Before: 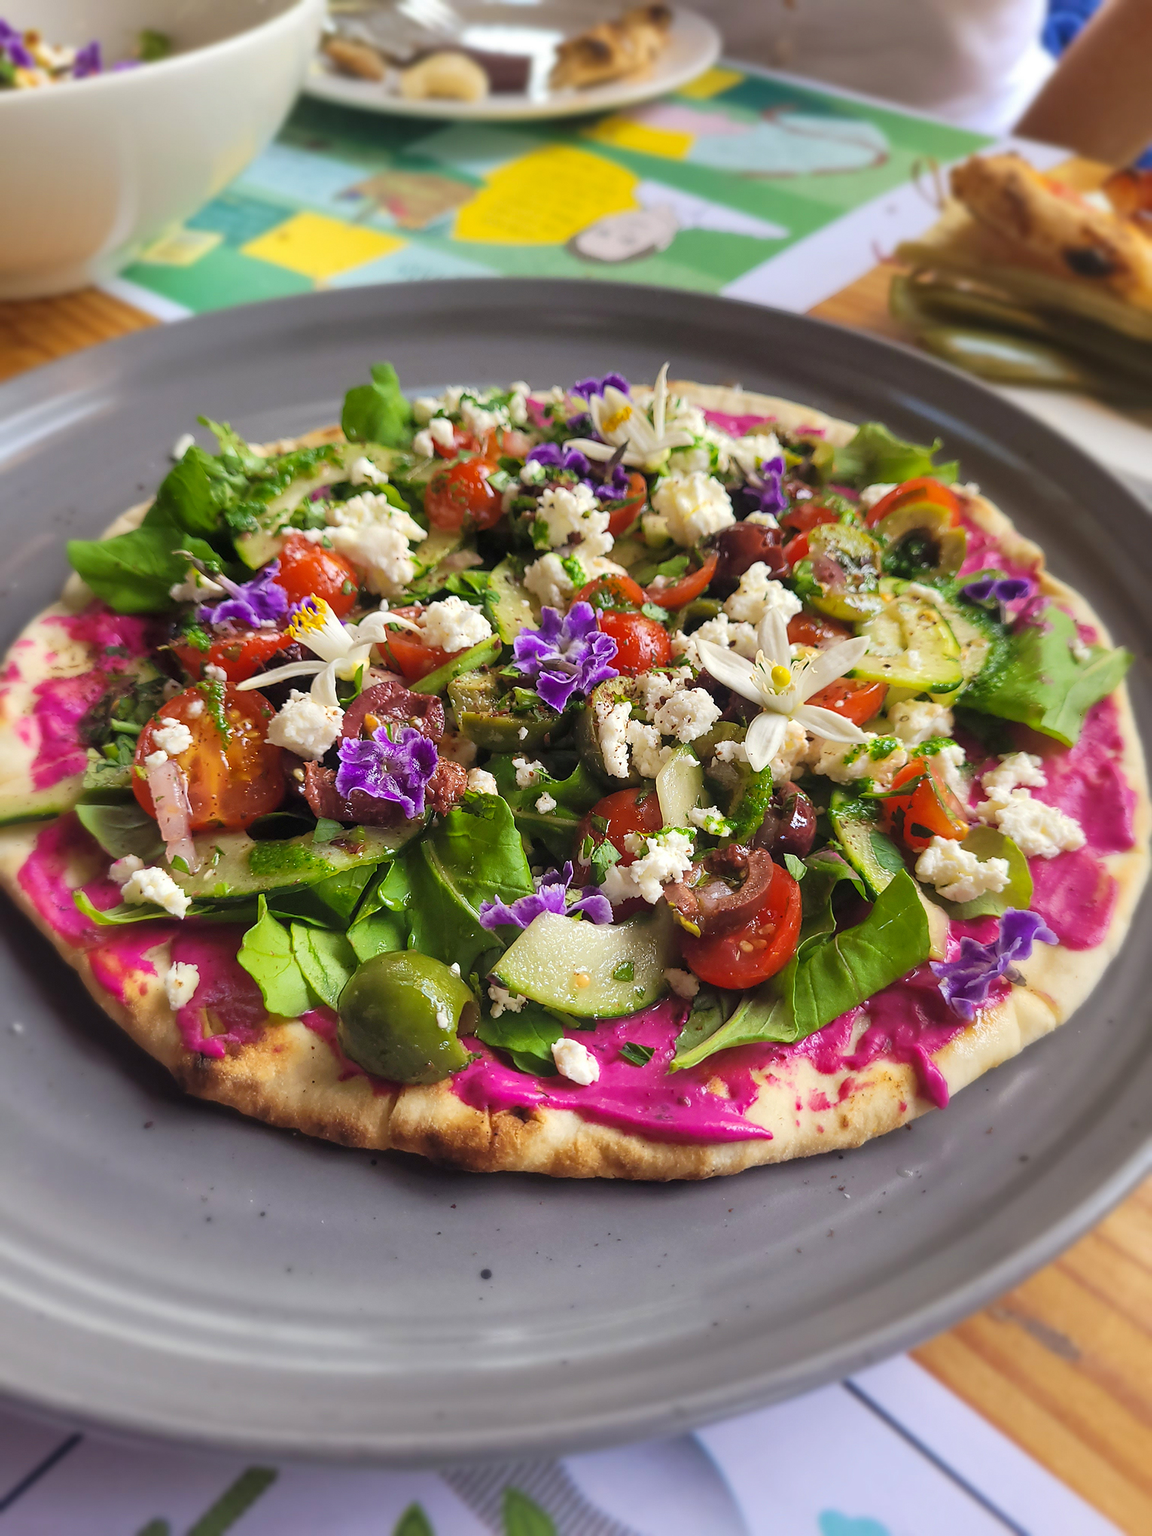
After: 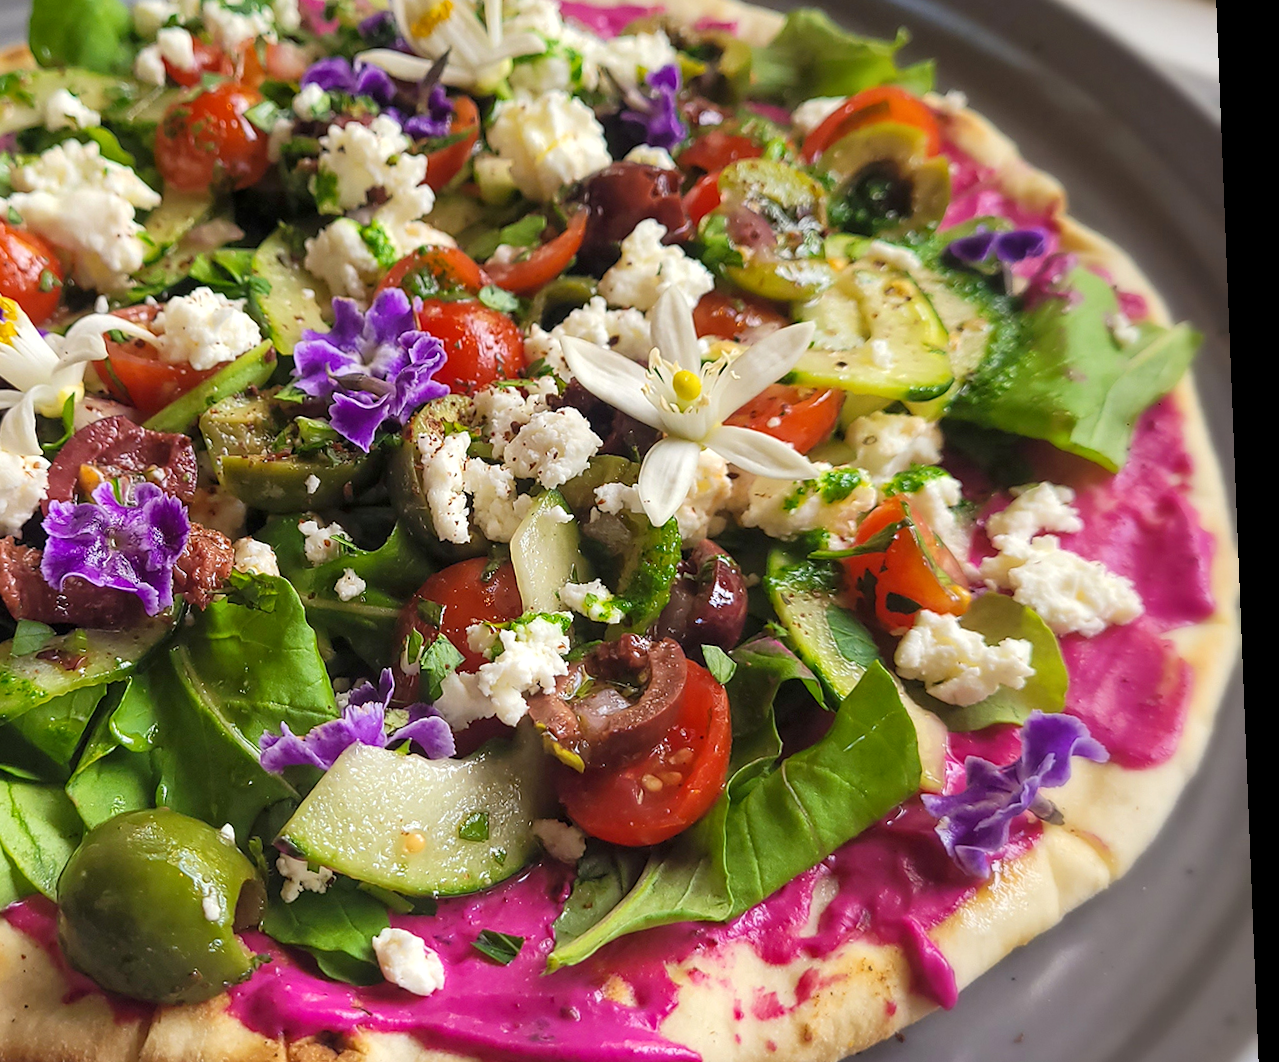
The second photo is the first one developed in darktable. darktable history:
crop and rotate: left 27.938%, top 27.046%, bottom 27.046%
local contrast: highlights 100%, shadows 100%, detail 120%, midtone range 0.2
rotate and perspective: rotation -2.29°, automatic cropping off
